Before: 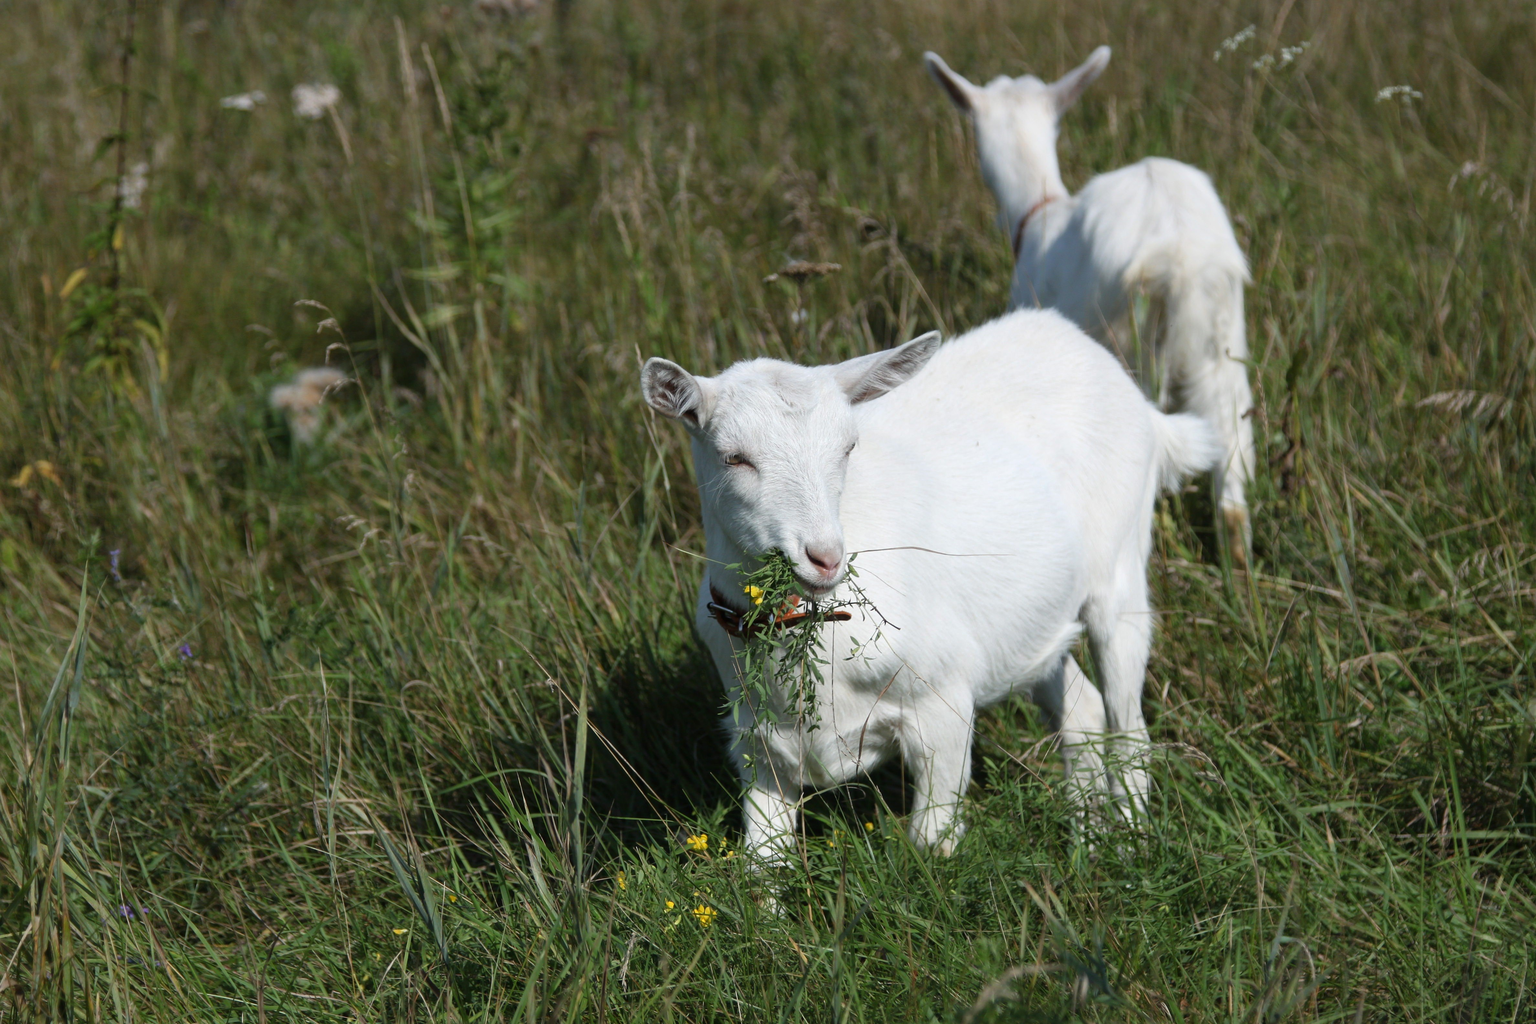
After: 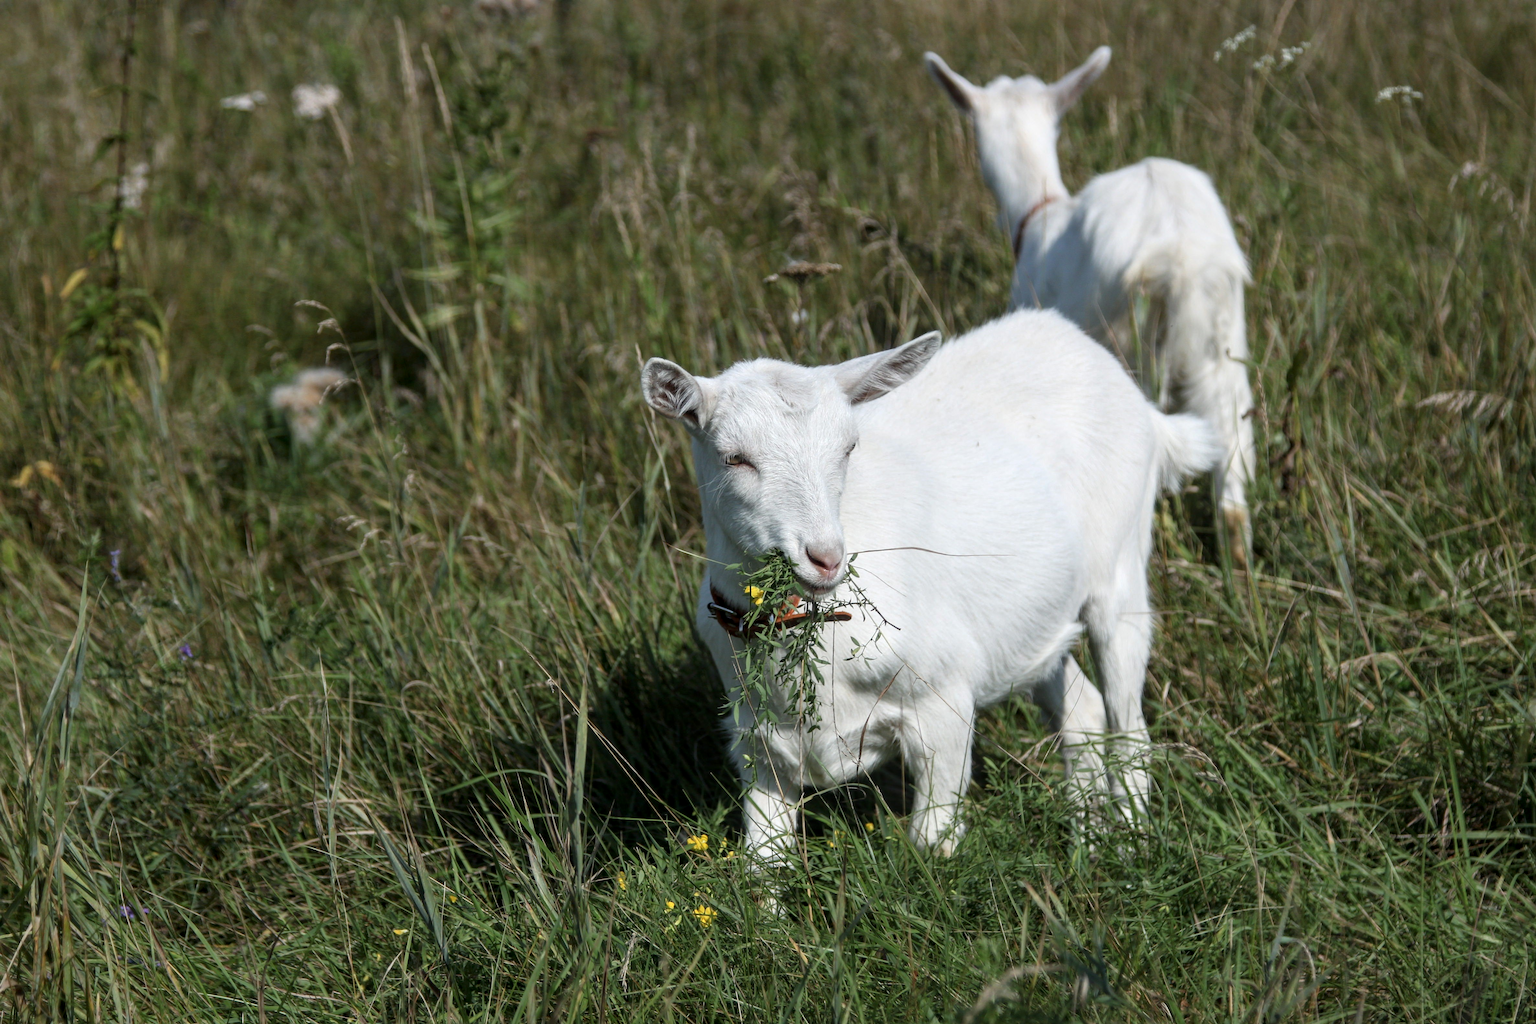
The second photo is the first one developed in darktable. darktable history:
local contrast: detail 130%
color zones: curves: ch0 [(0.25, 0.5) (0.428, 0.473) (0.75, 0.5)]; ch1 [(0.243, 0.479) (0.398, 0.452) (0.75, 0.5)]
